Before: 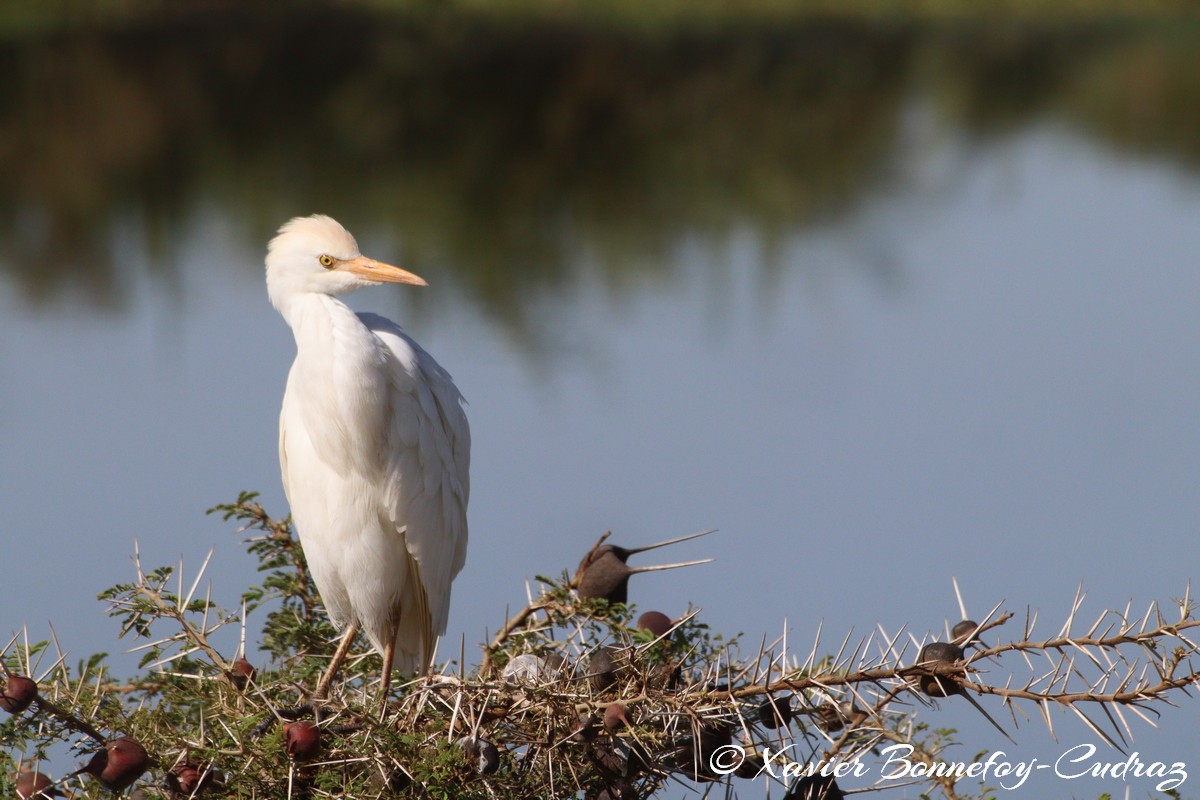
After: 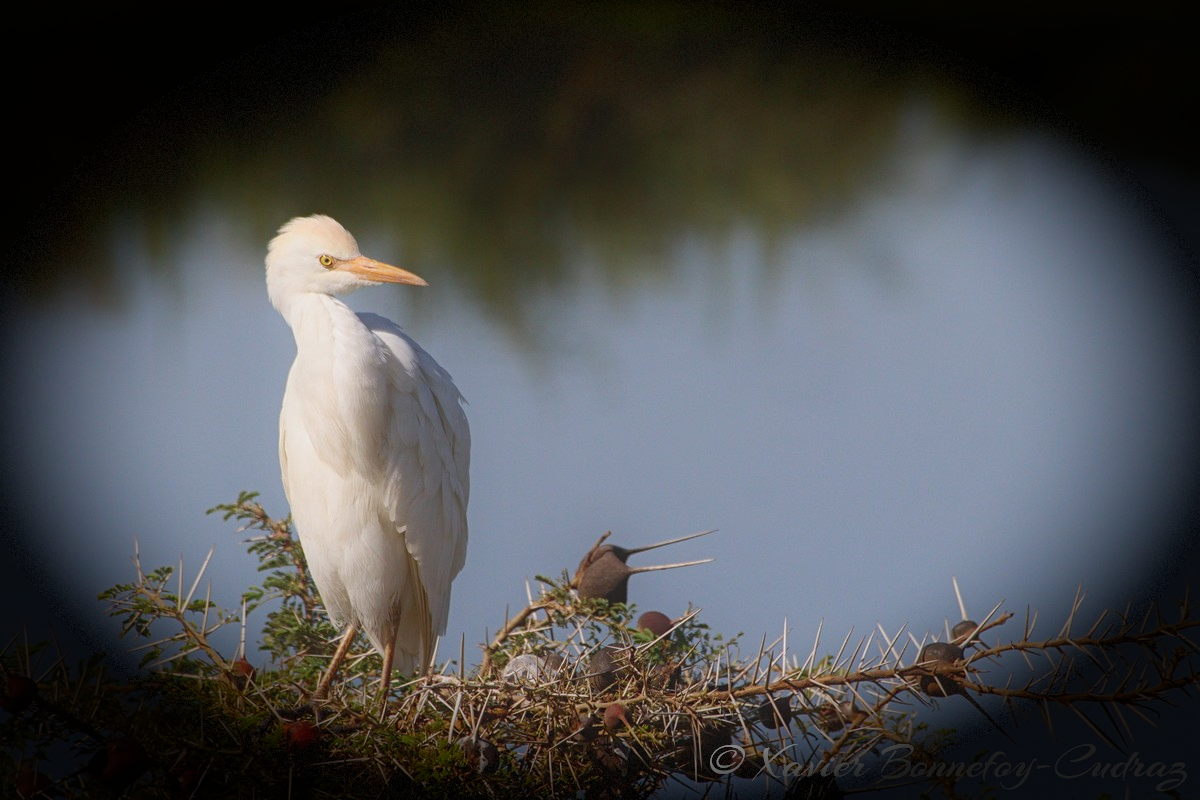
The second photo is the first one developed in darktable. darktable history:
vignetting: fall-off start 65.79%, fall-off radius 39.64%, brightness -0.984, saturation 0.497, automatic ratio true, width/height ratio 0.666, dithering 8-bit output
contrast equalizer: octaves 7, y [[0.513, 0.565, 0.608, 0.562, 0.512, 0.5], [0.5 ×6], [0.5, 0.5, 0.5, 0.528, 0.598, 0.658], [0 ×6], [0 ×6]], mix -0.985
